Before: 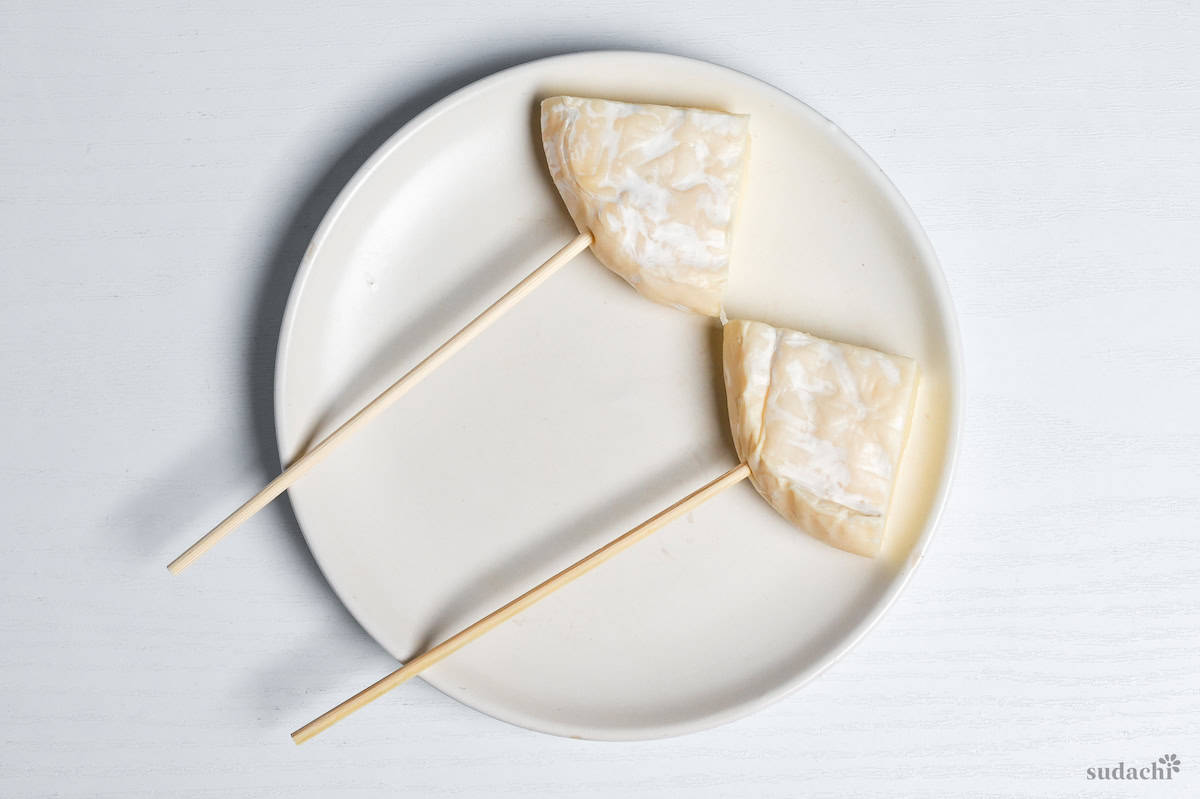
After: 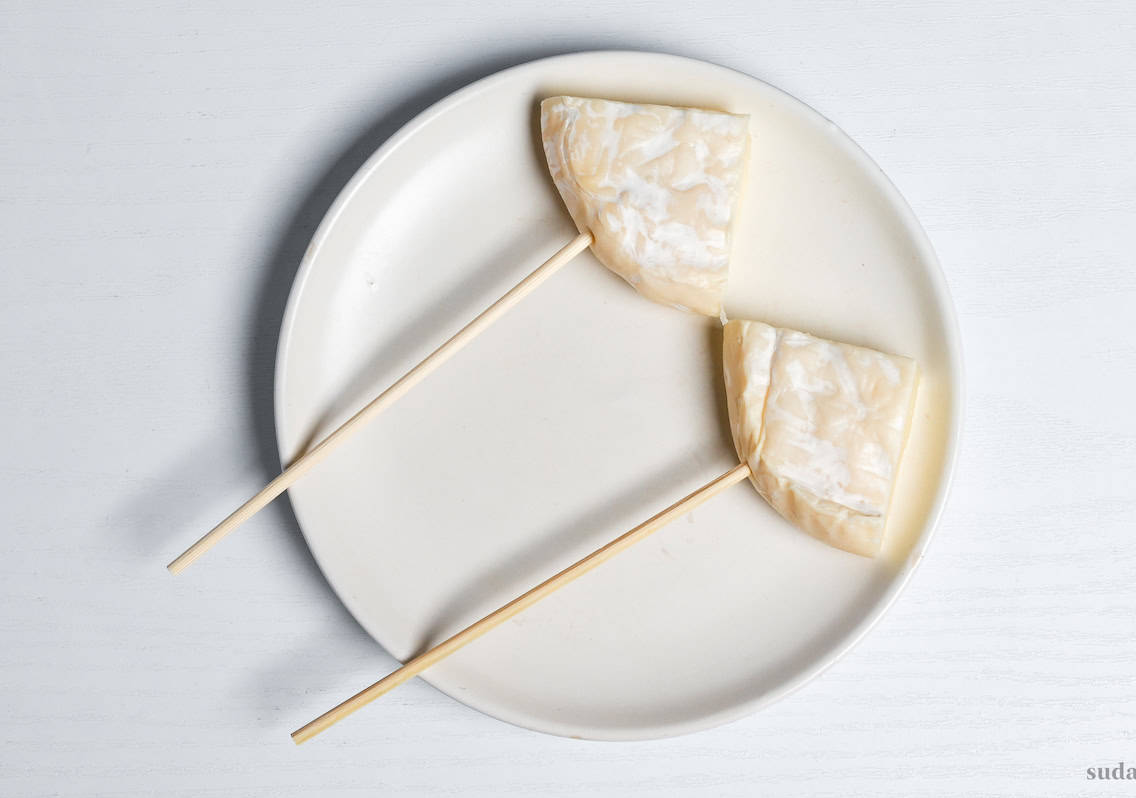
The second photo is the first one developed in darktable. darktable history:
crop and rotate: left 0%, right 5.308%
